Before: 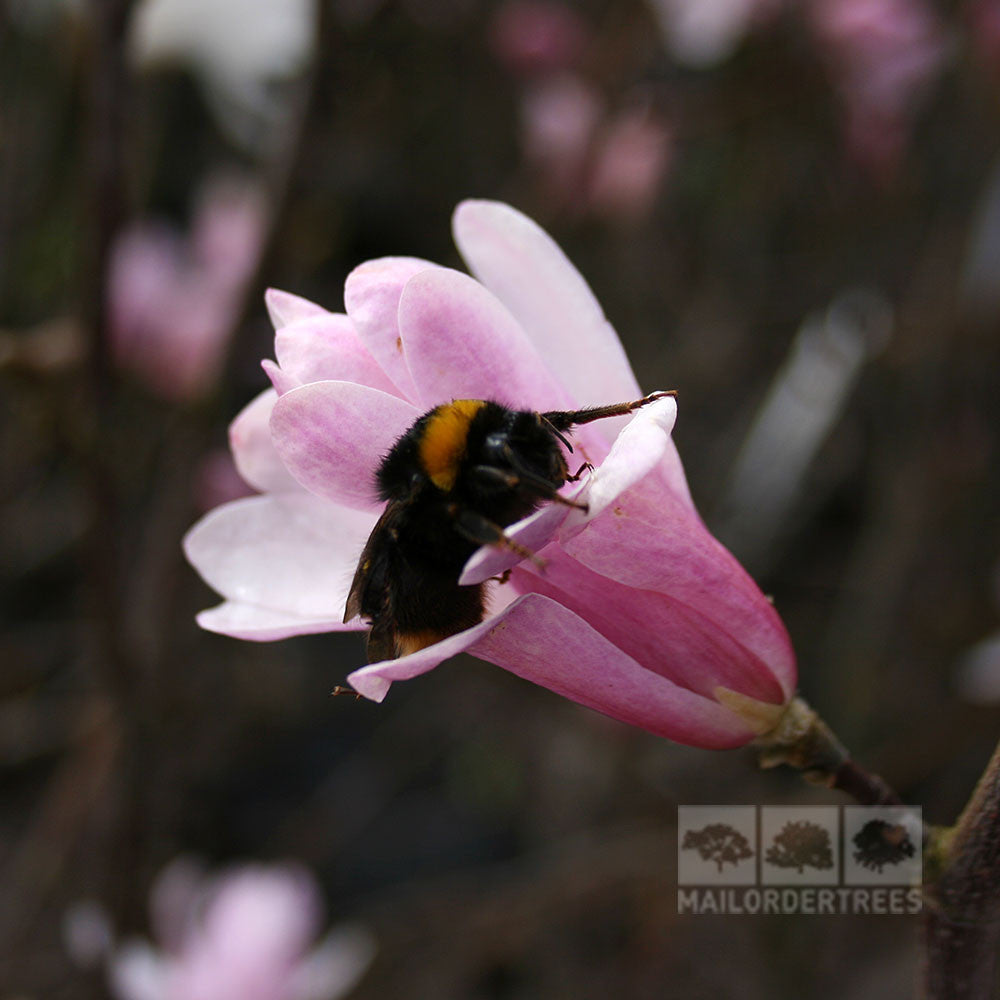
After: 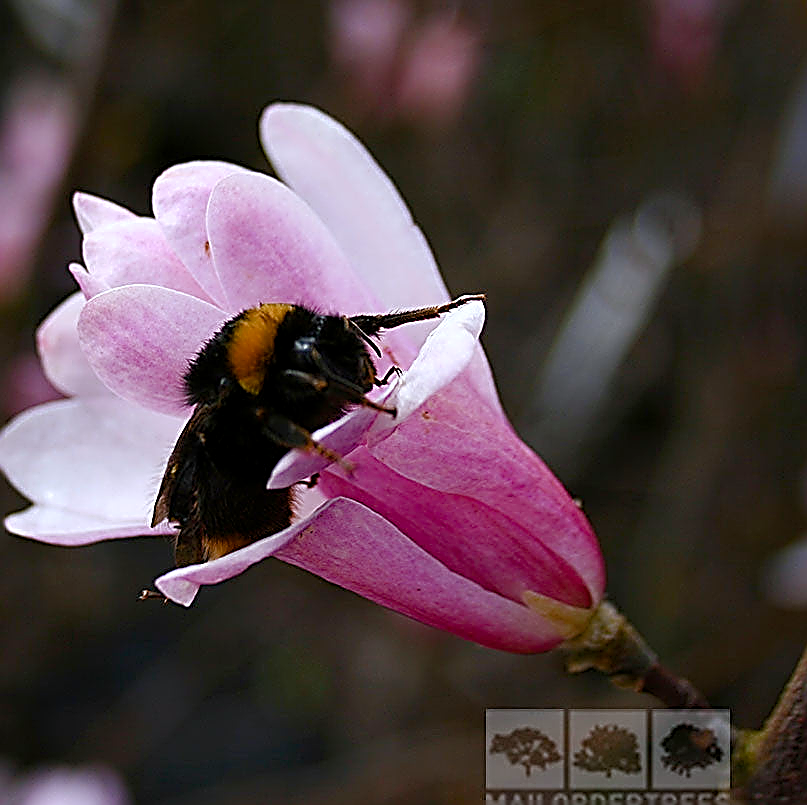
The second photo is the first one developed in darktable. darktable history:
crop: left 19.279%, top 9.669%, bottom 9.781%
color correction: highlights a* -0.72, highlights b* -8.39
color balance rgb: perceptual saturation grading › global saturation 20%, perceptual saturation grading › highlights -49.102%, perceptual saturation grading › shadows 25.621%, global vibrance 24.969%
sharpen: amount 1.996
exposure: black level correction 0.001, compensate highlight preservation false
